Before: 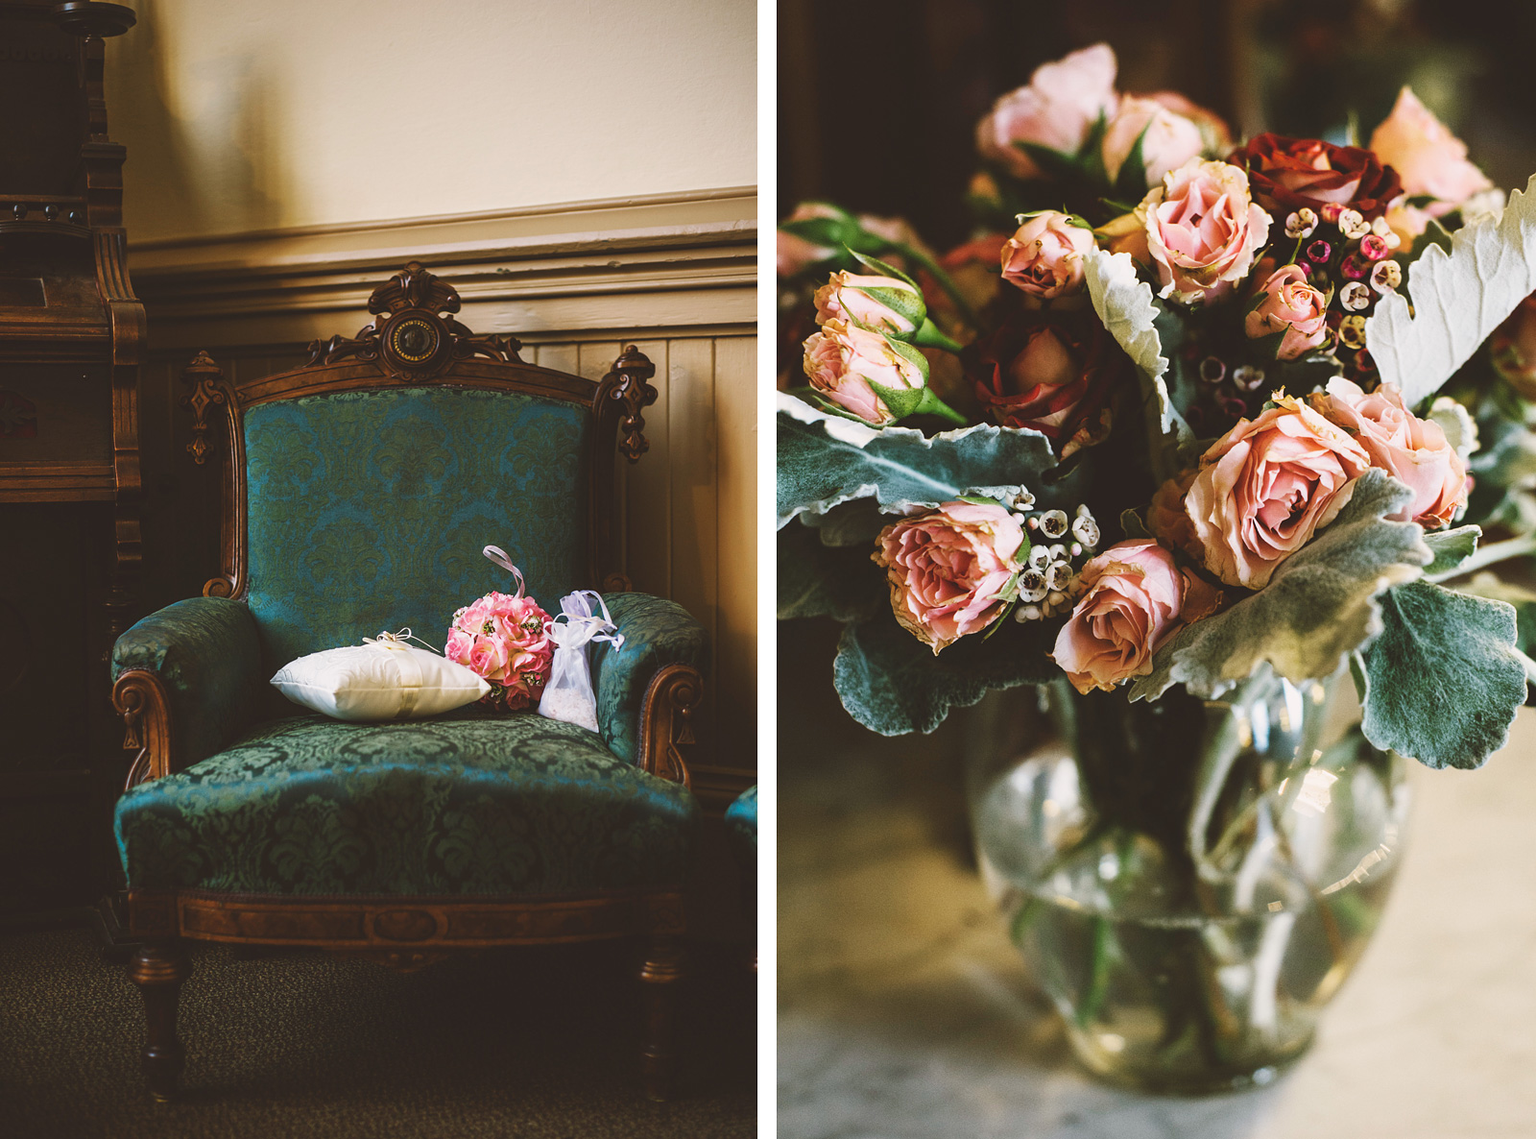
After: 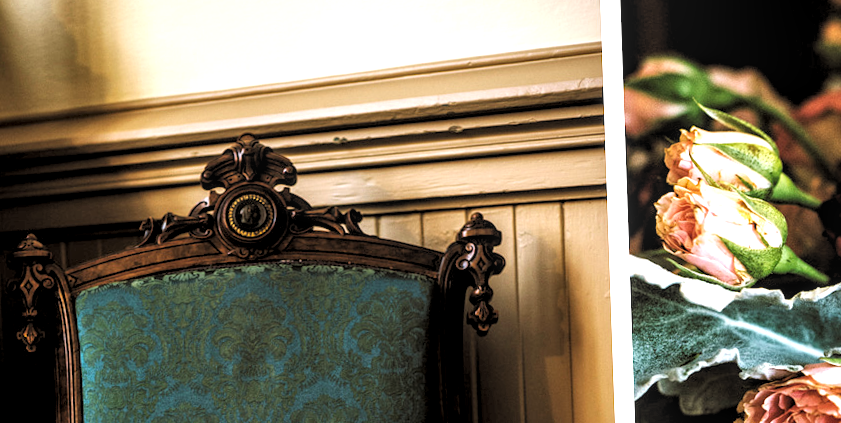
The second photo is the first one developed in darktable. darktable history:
exposure: exposure 0.661 EV, compensate highlight preservation false
rgb levels: levels [[0.034, 0.472, 0.904], [0, 0.5, 1], [0, 0.5, 1]]
crop: left 10.121%, top 10.631%, right 36.218%, bottom 51.526%
rotate and perspective: rotation -2°, crop left 0.022, crop right 0.978, crop top 0.049, crop bottom 0.951
local contrast: detail 130%
